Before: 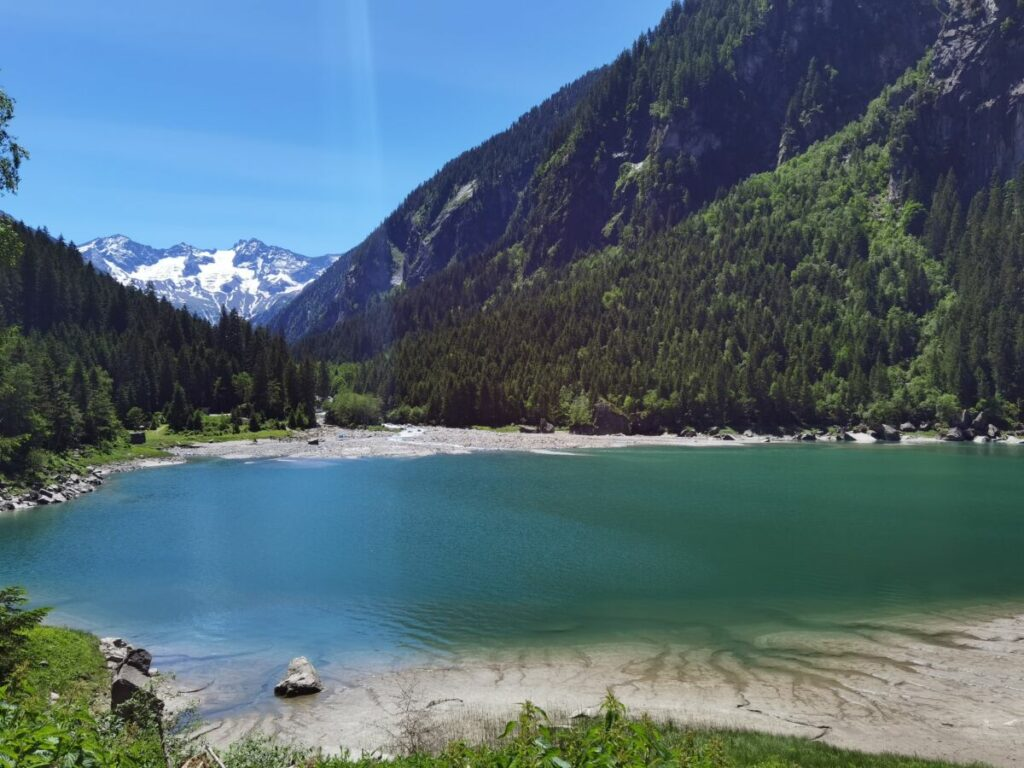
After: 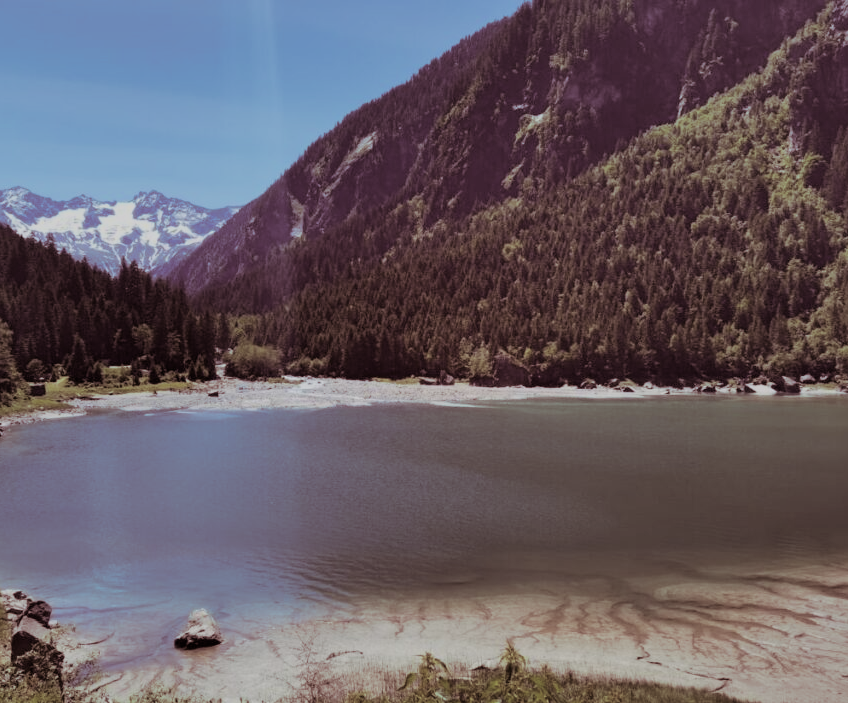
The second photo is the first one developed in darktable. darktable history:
contrast brightness saturation: saturation -0.17
crop: left 9.807%, top 6.259%, right 7.334%, bottom 2.177%
filmic rgb: black relative exposure -16 EV, white relative exposure 6.92 EV, hardness 4.7
velvia: strength 10%
shadows and highlights: shadows 43.71, white point adjustment -1.46, soften with gaussian
split-toning: shadows › saturation 0.41, highlights › saturation 0, compress 33.55%
